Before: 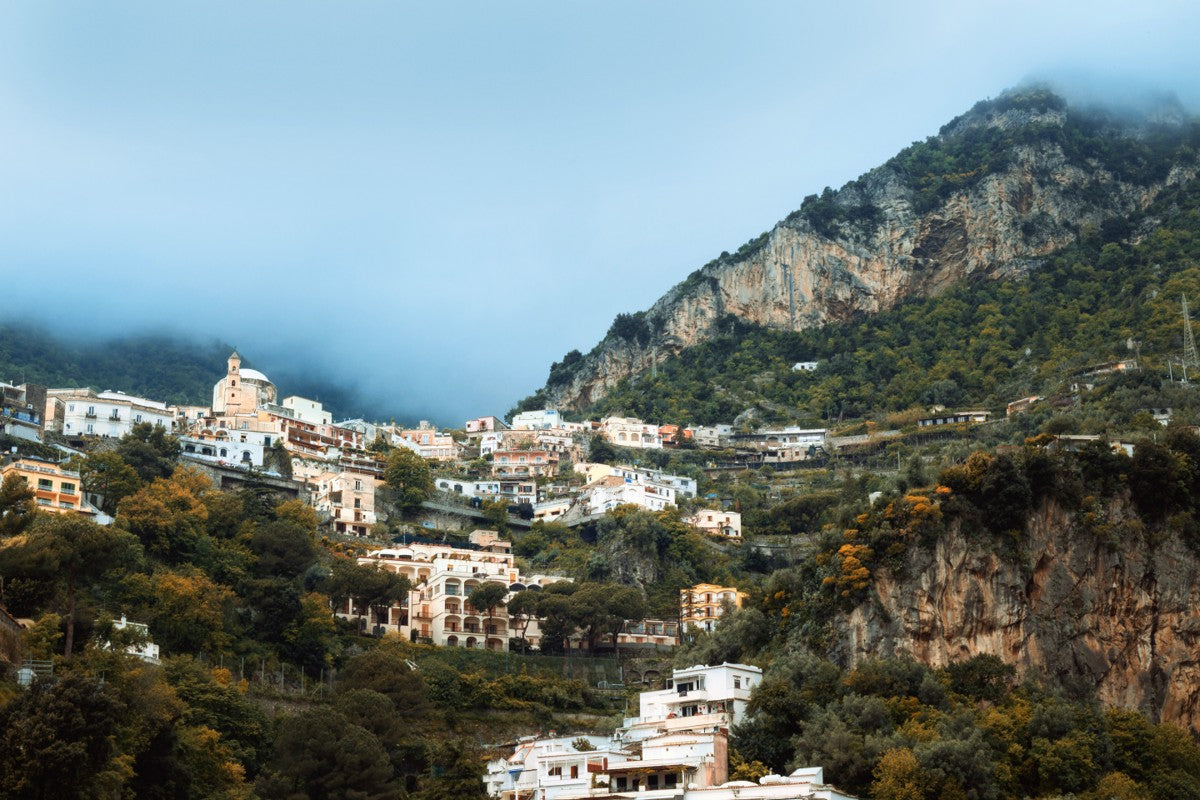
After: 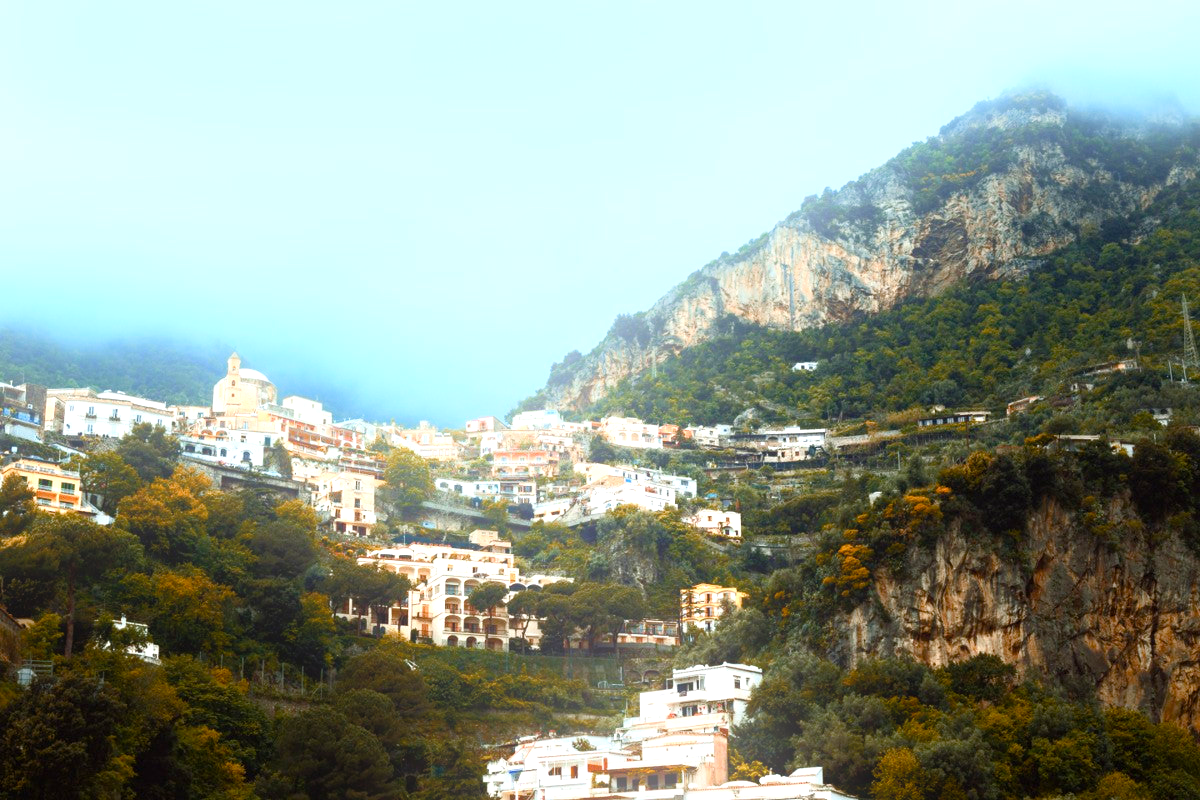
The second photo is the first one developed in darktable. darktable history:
tone equalizer: -8 EV 0.001 EV, -7 EV -0.002 EV, -6 EV 0.002 EV, -5 EV -0.03 EV, -4 EV -0.116 EV, -3 EV -0.169 EV, -2 EV 0.24 EV, -1 EV 0.702 EV, +0 EV 0.493 EV
color balance rgb: perceptual saturation grading › global saturation 20%, perceptual saturation grading › highlights -25%, perceptual saturation grading › shadows 50%
bloom: threshold 82.5%, strength 16.25%
